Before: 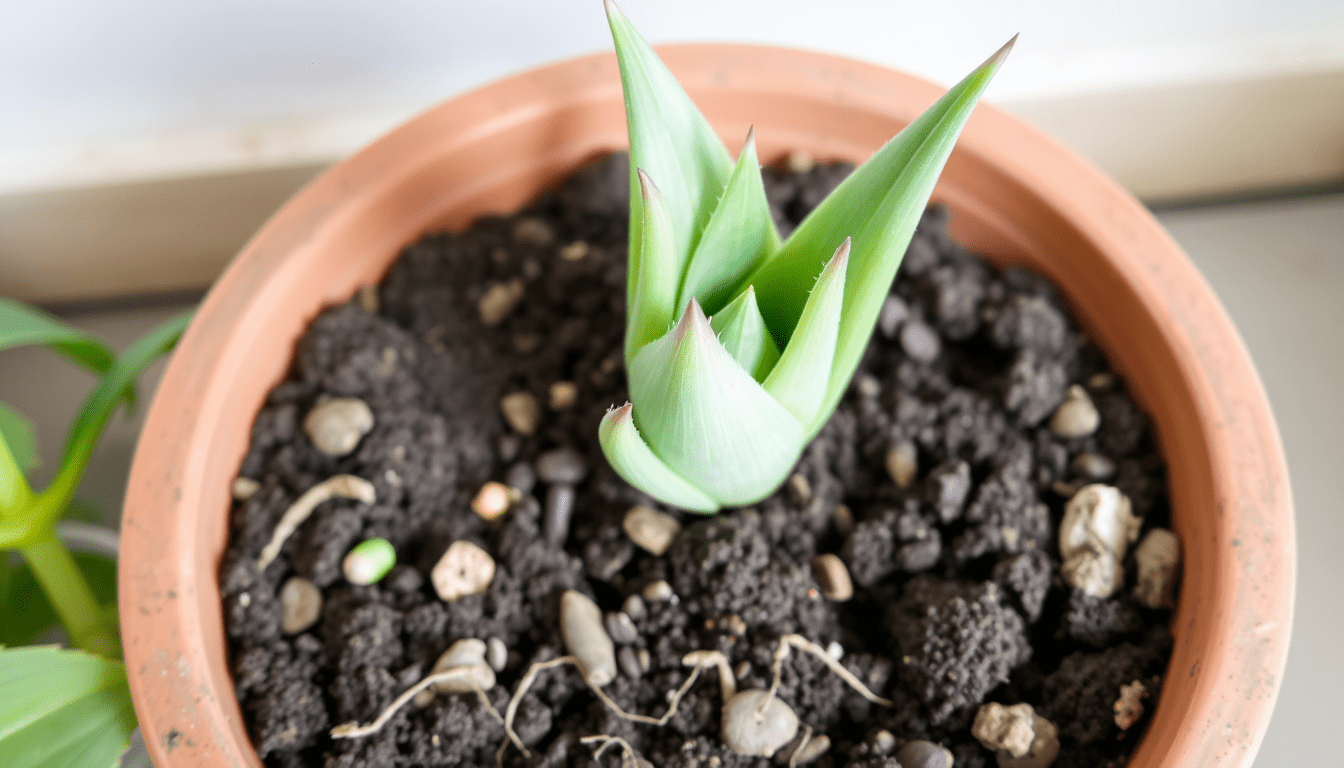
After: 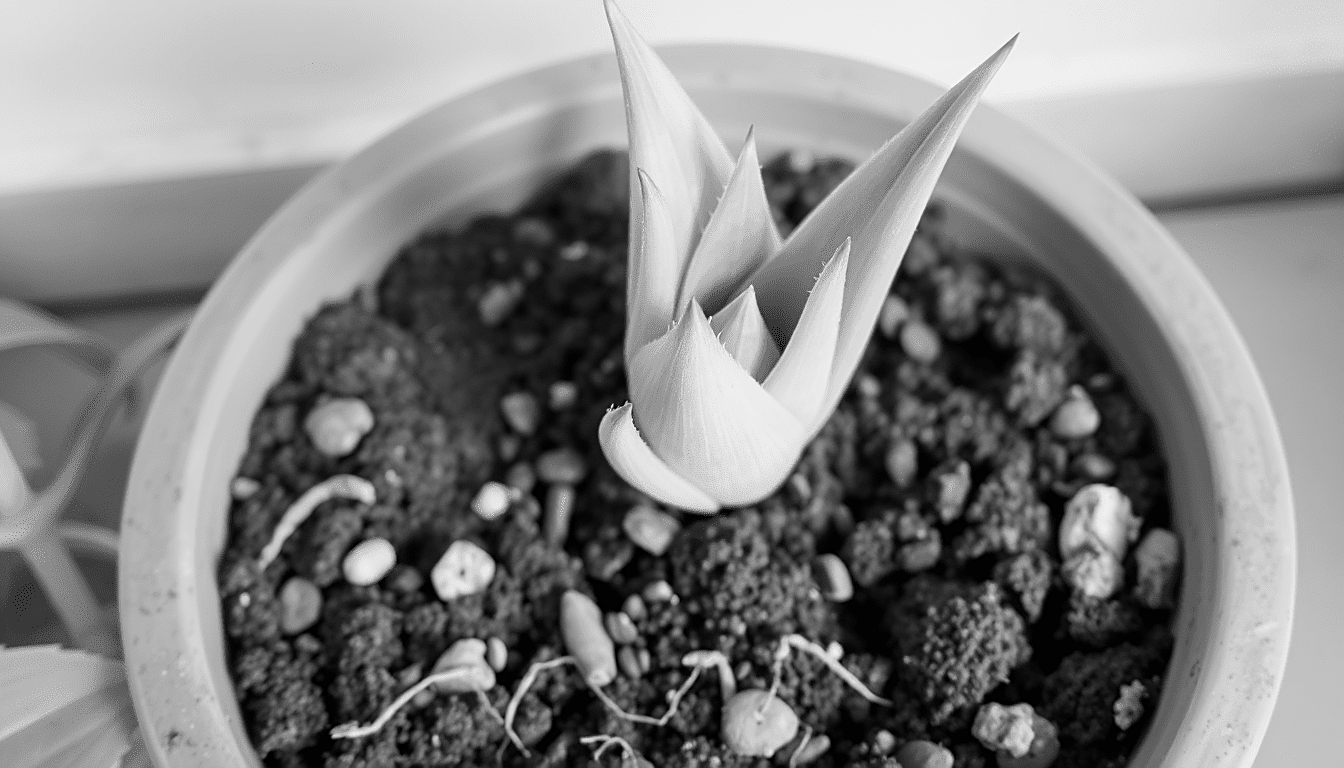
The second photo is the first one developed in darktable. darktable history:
monochrome: on, module defaults
sharpen: on, module defaults
exposure: exposure -0.157 EV, compensate highlight preservation false
